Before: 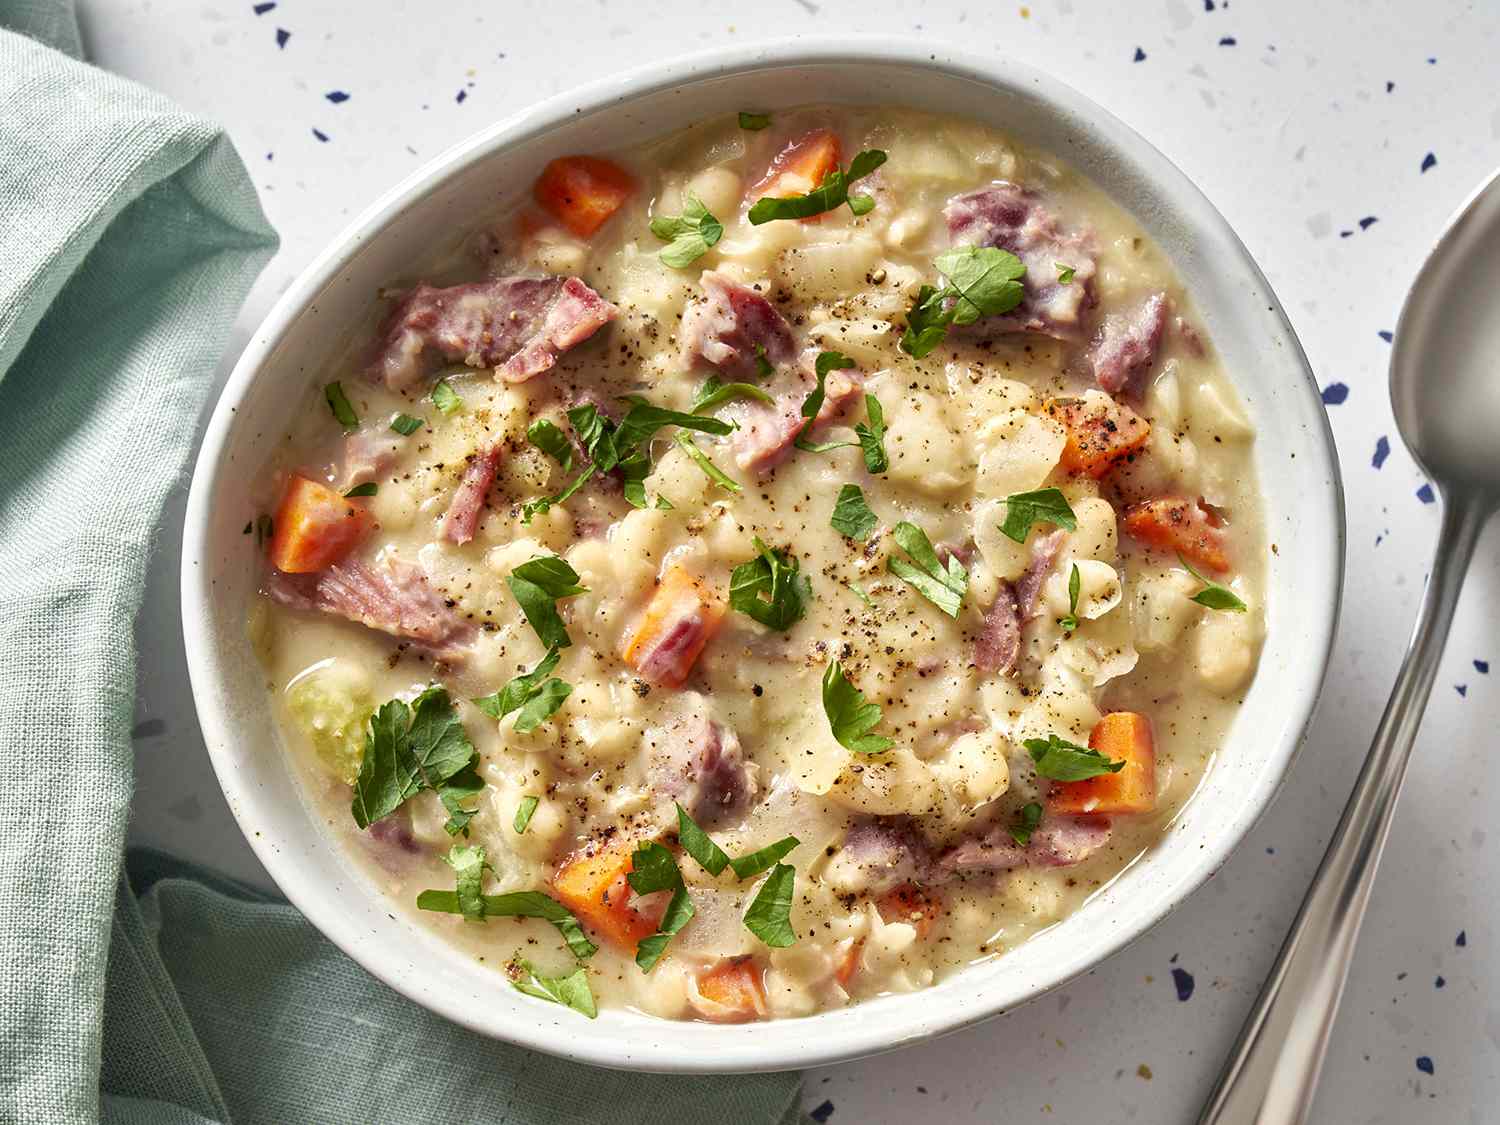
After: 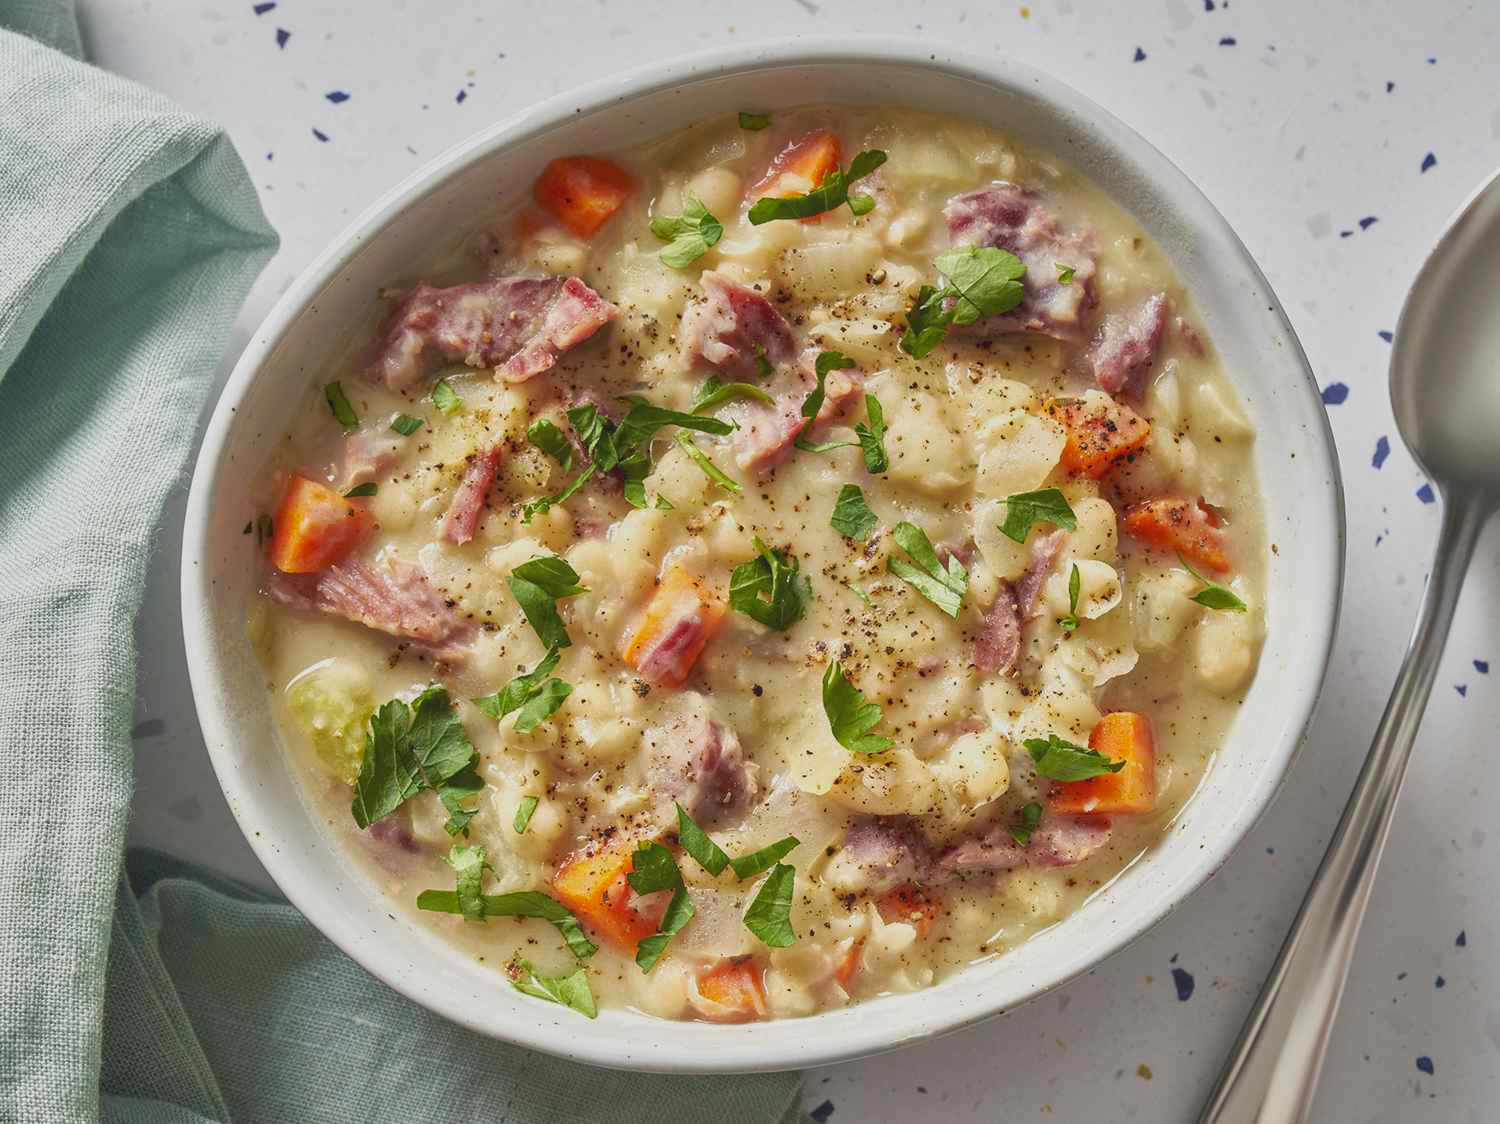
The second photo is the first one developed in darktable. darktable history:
local contrast: on, module defaults
crop: bottom 0.057%
contrast brightness saturation: contrast -0.29
